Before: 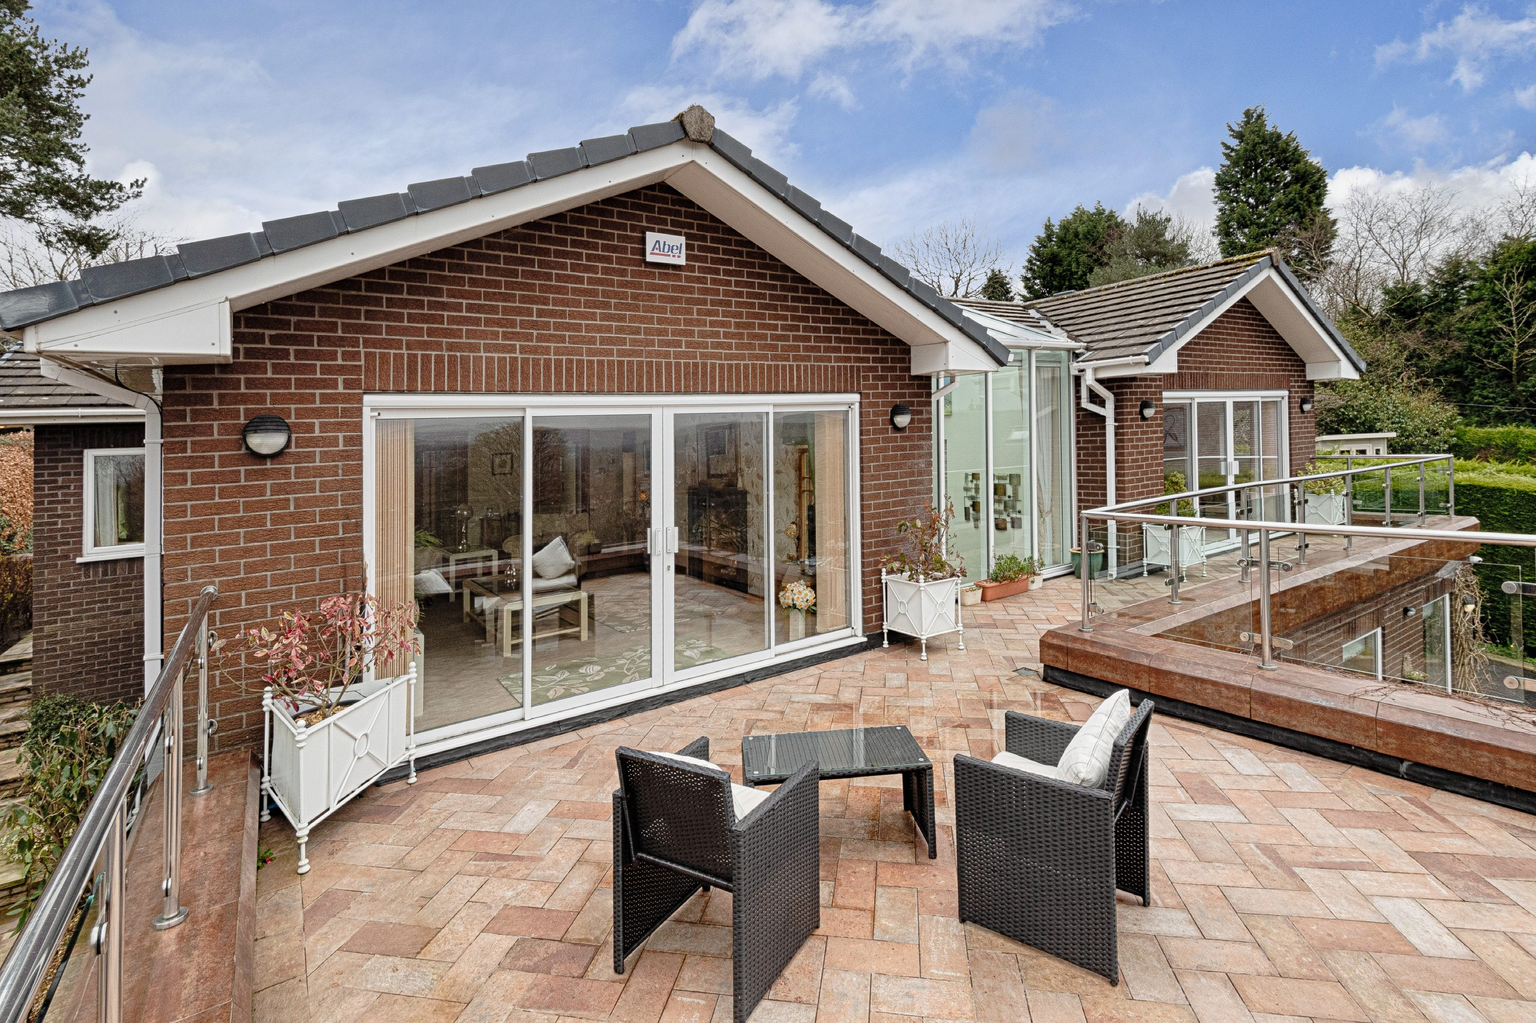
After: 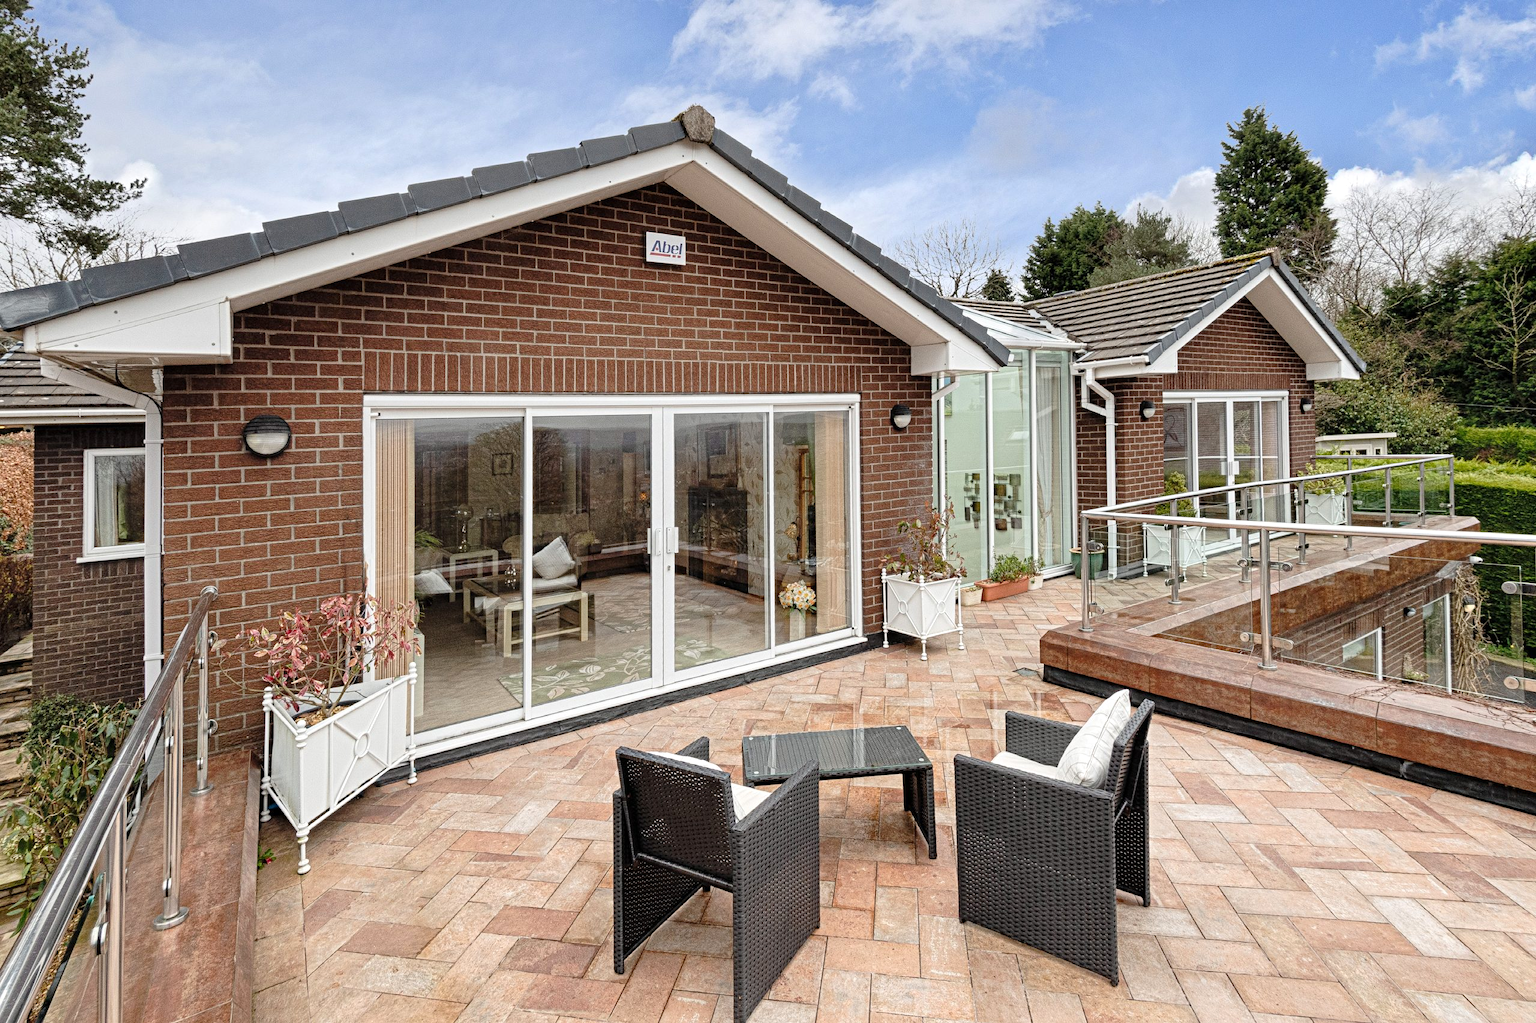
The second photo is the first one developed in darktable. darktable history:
exposure: exposure 0.197 EV, compensate highlight preservation false
tone equalizer: on, module defaults
